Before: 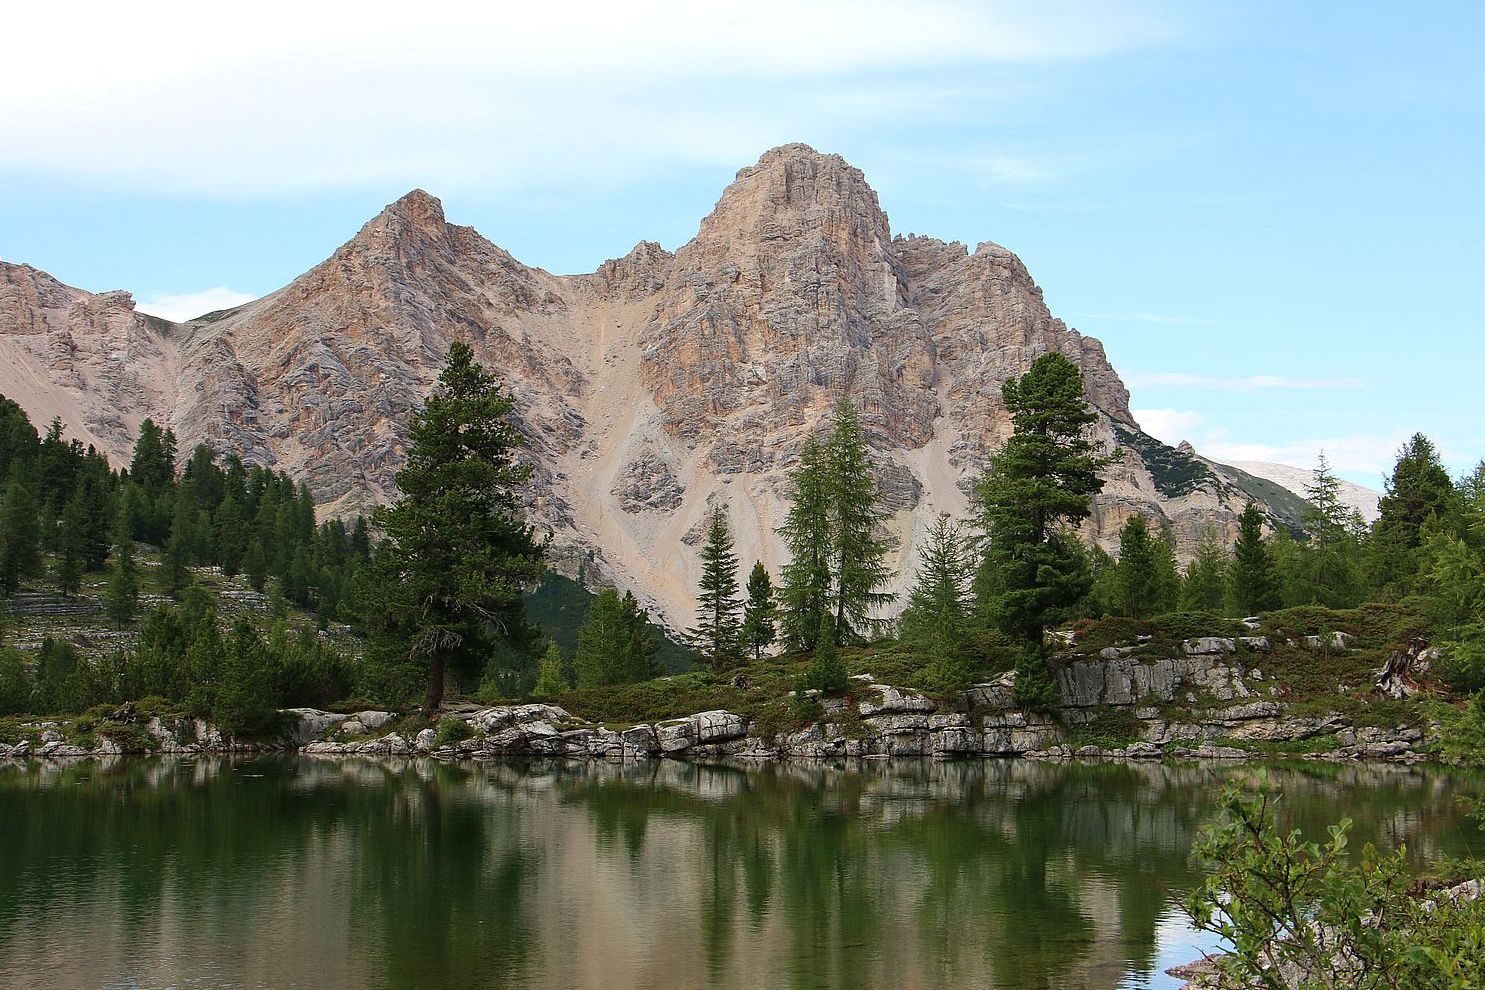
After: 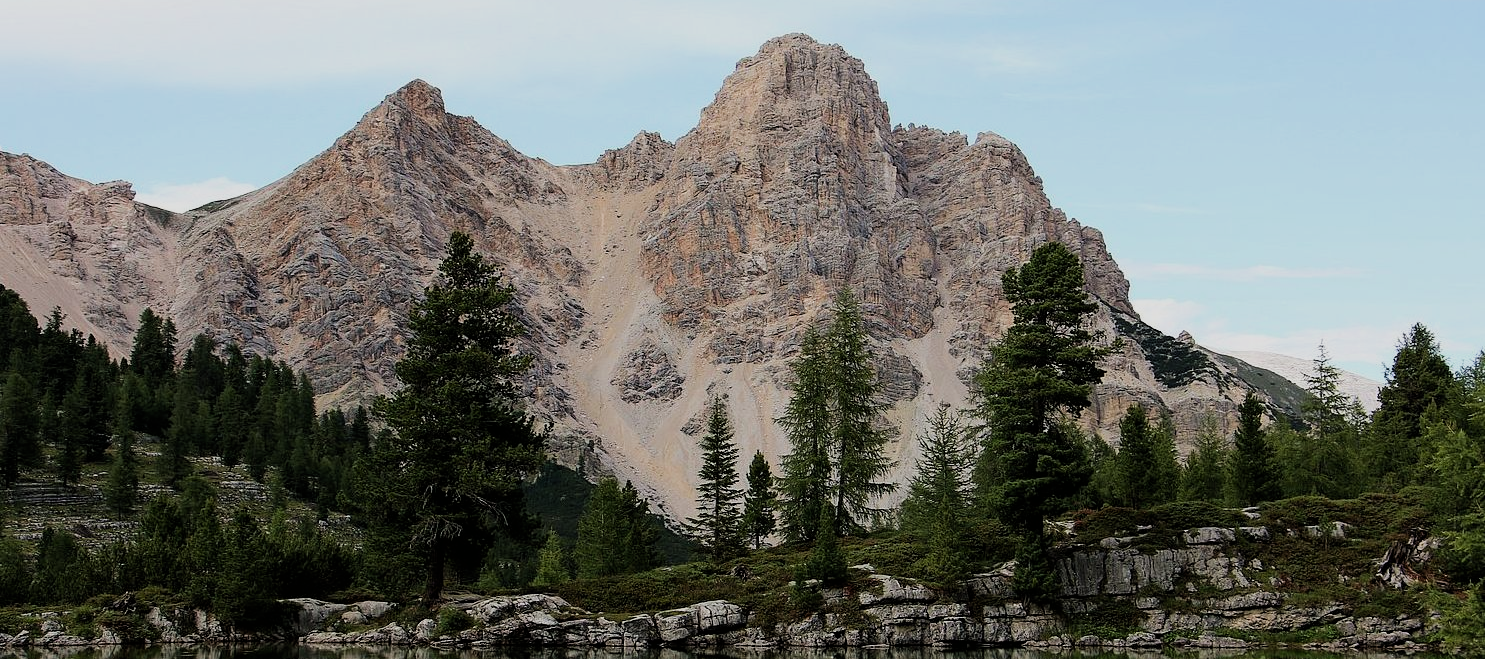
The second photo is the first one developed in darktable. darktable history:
tone equalizer: -8 EV 0.24 EV, -7 EV 0.396 EV, -6 EV 0.377 EV, -5 EV 0.289 EV, -3 EV -0.253 EV, -2 EV -0.406 EV, -1 EV -0.414 EV, +0 EV -0.224 EV
crop: top 11.164%, bottom 22.206%
filmic rgb: black relative exposure -5.05 EV, white relative exposure 3.54 EV, hardness 3.17, contrast 1.185, highlights saturation mix -49.68%
